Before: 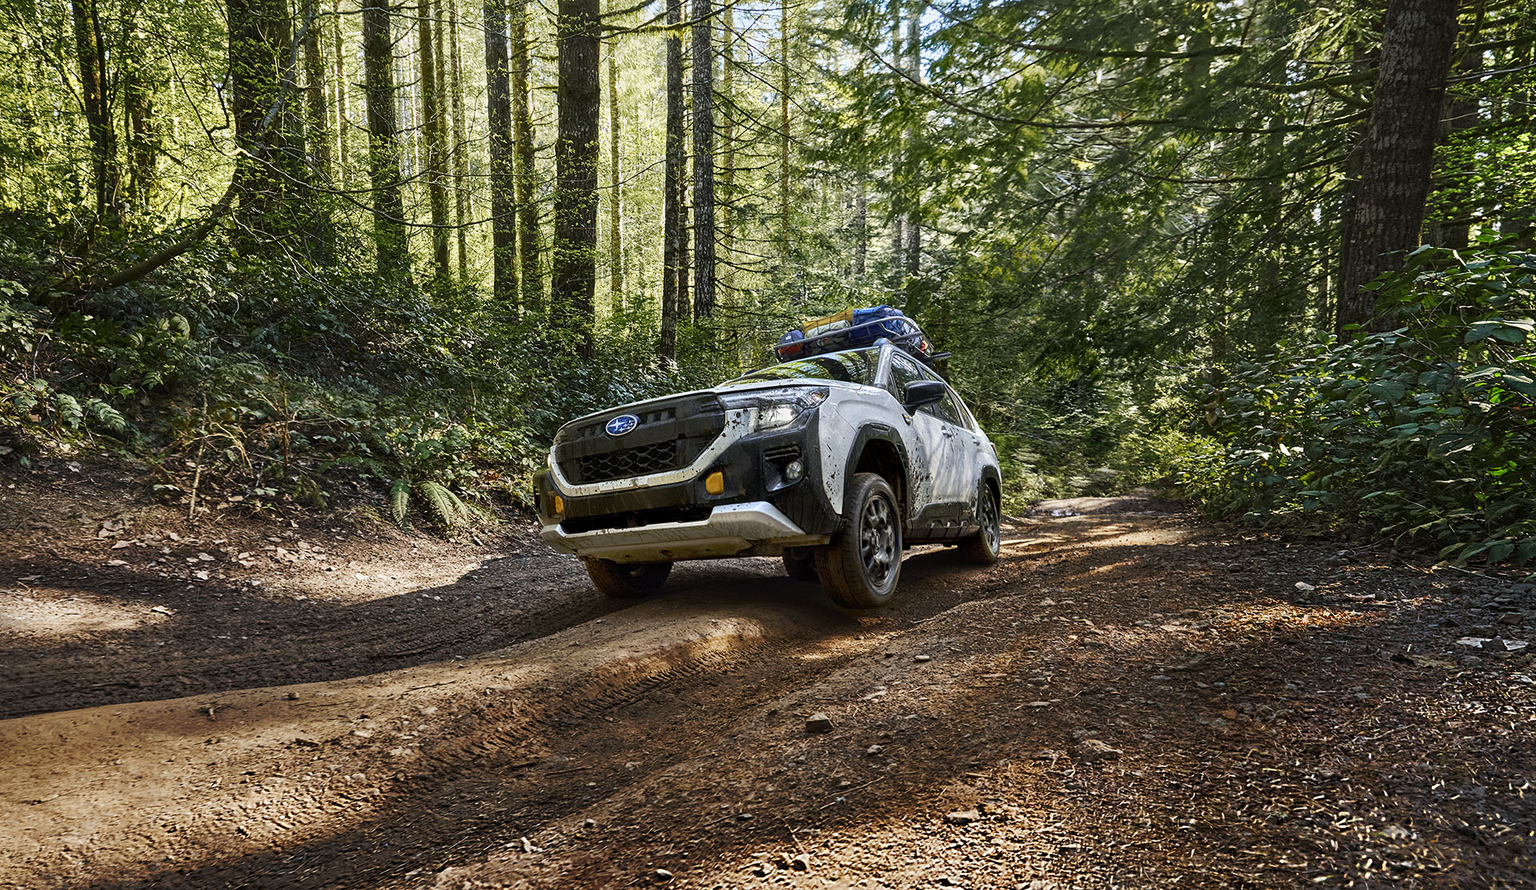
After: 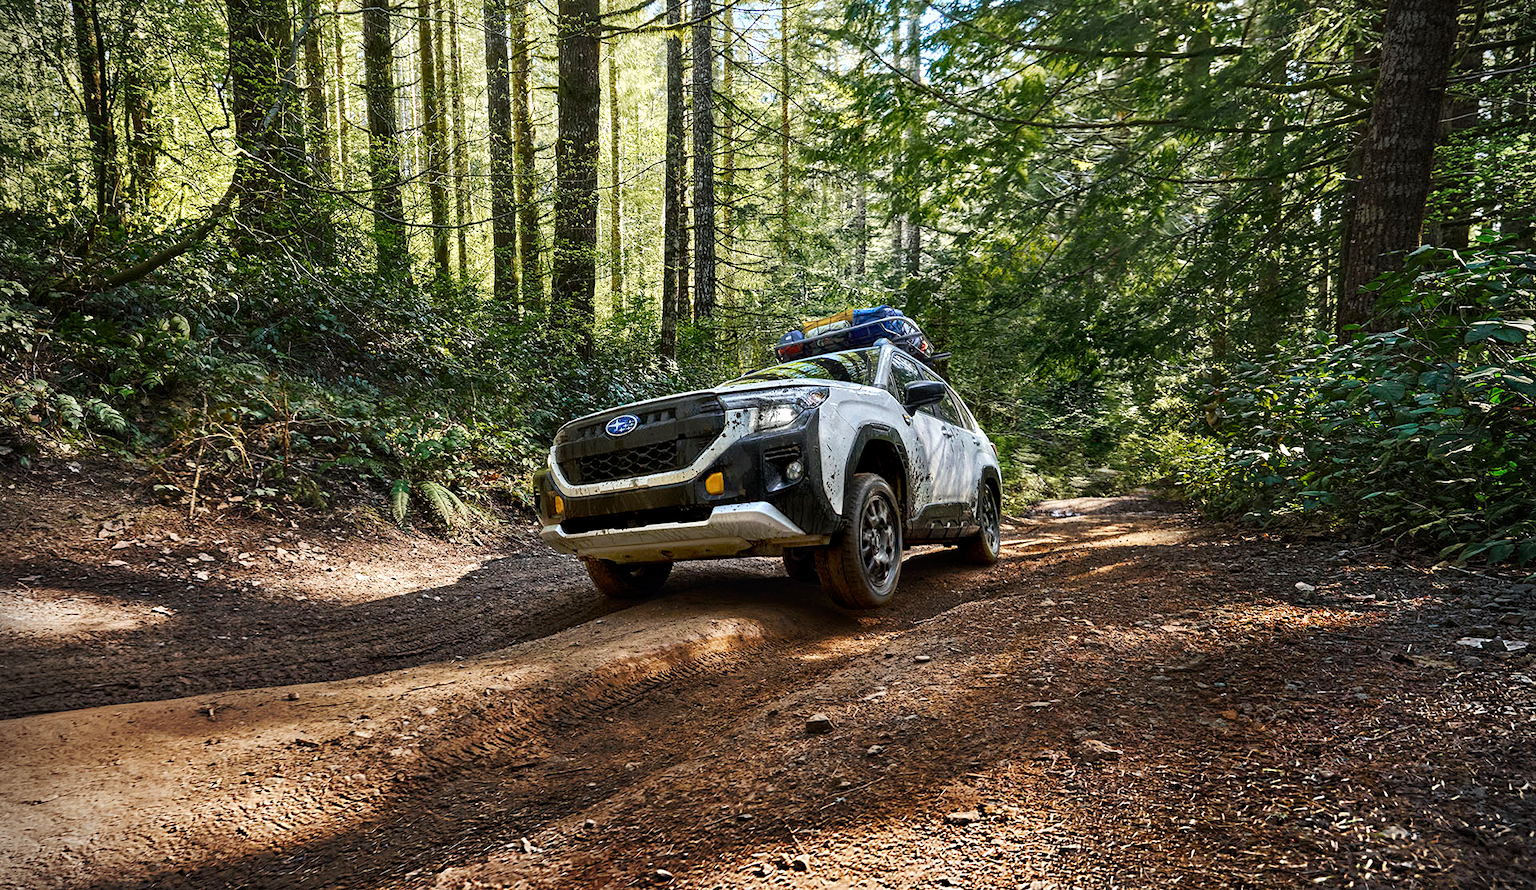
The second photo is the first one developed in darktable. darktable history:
vignetting: dithering 8-bit output
exposure: exposure 0.201 EV, compensate highlight preservation false
